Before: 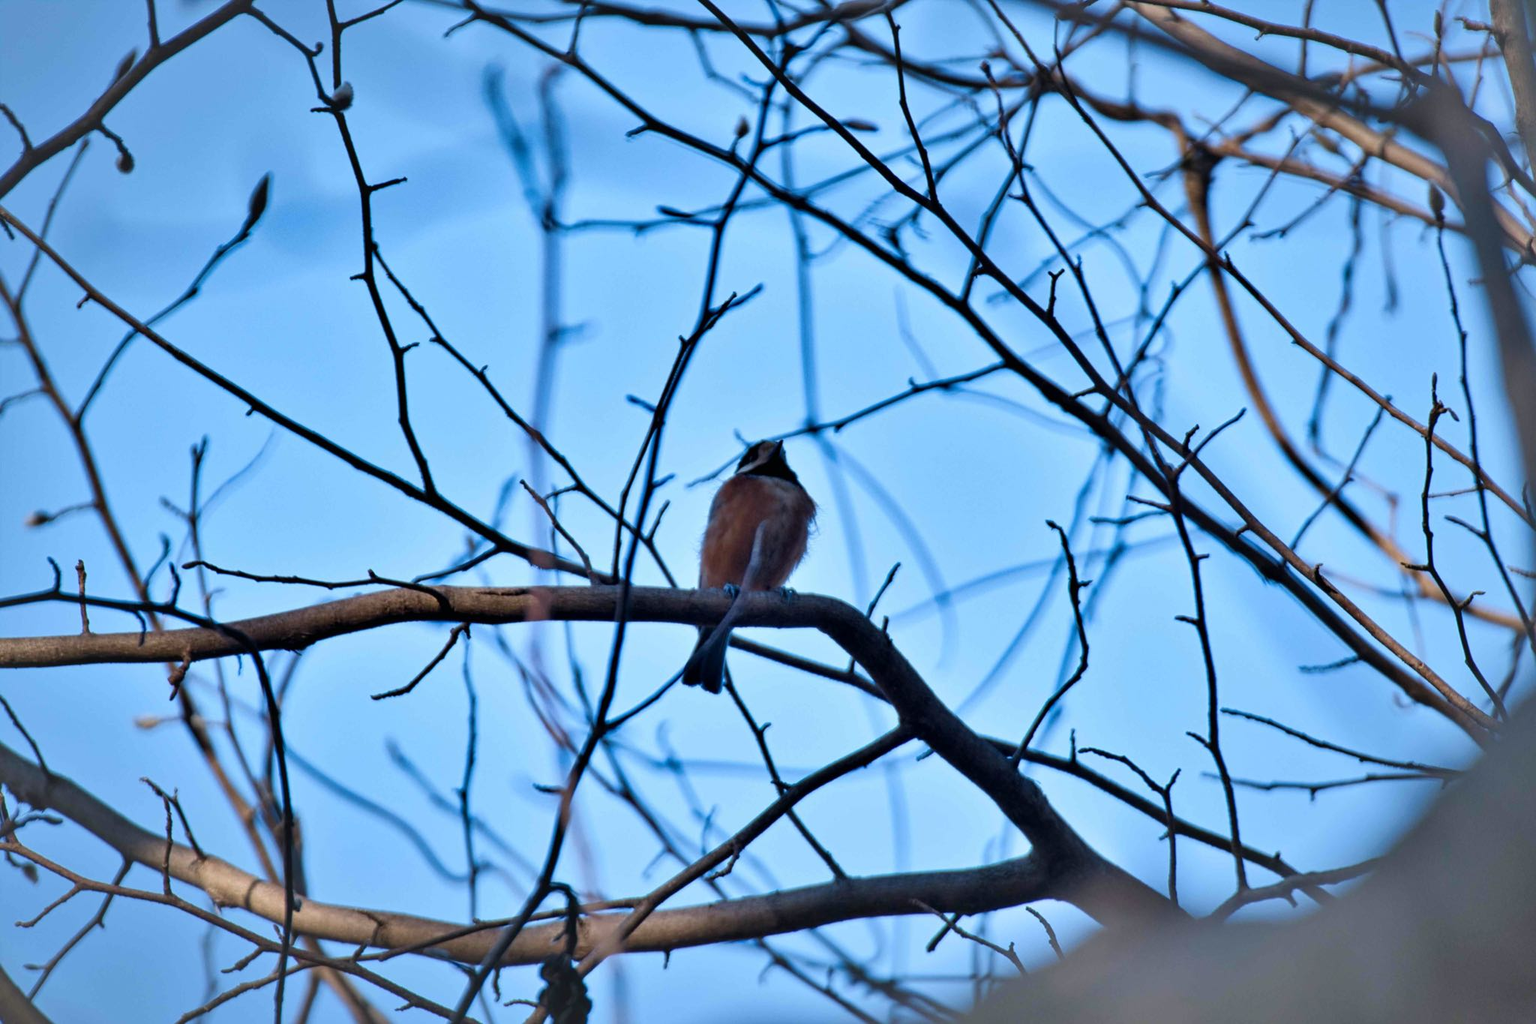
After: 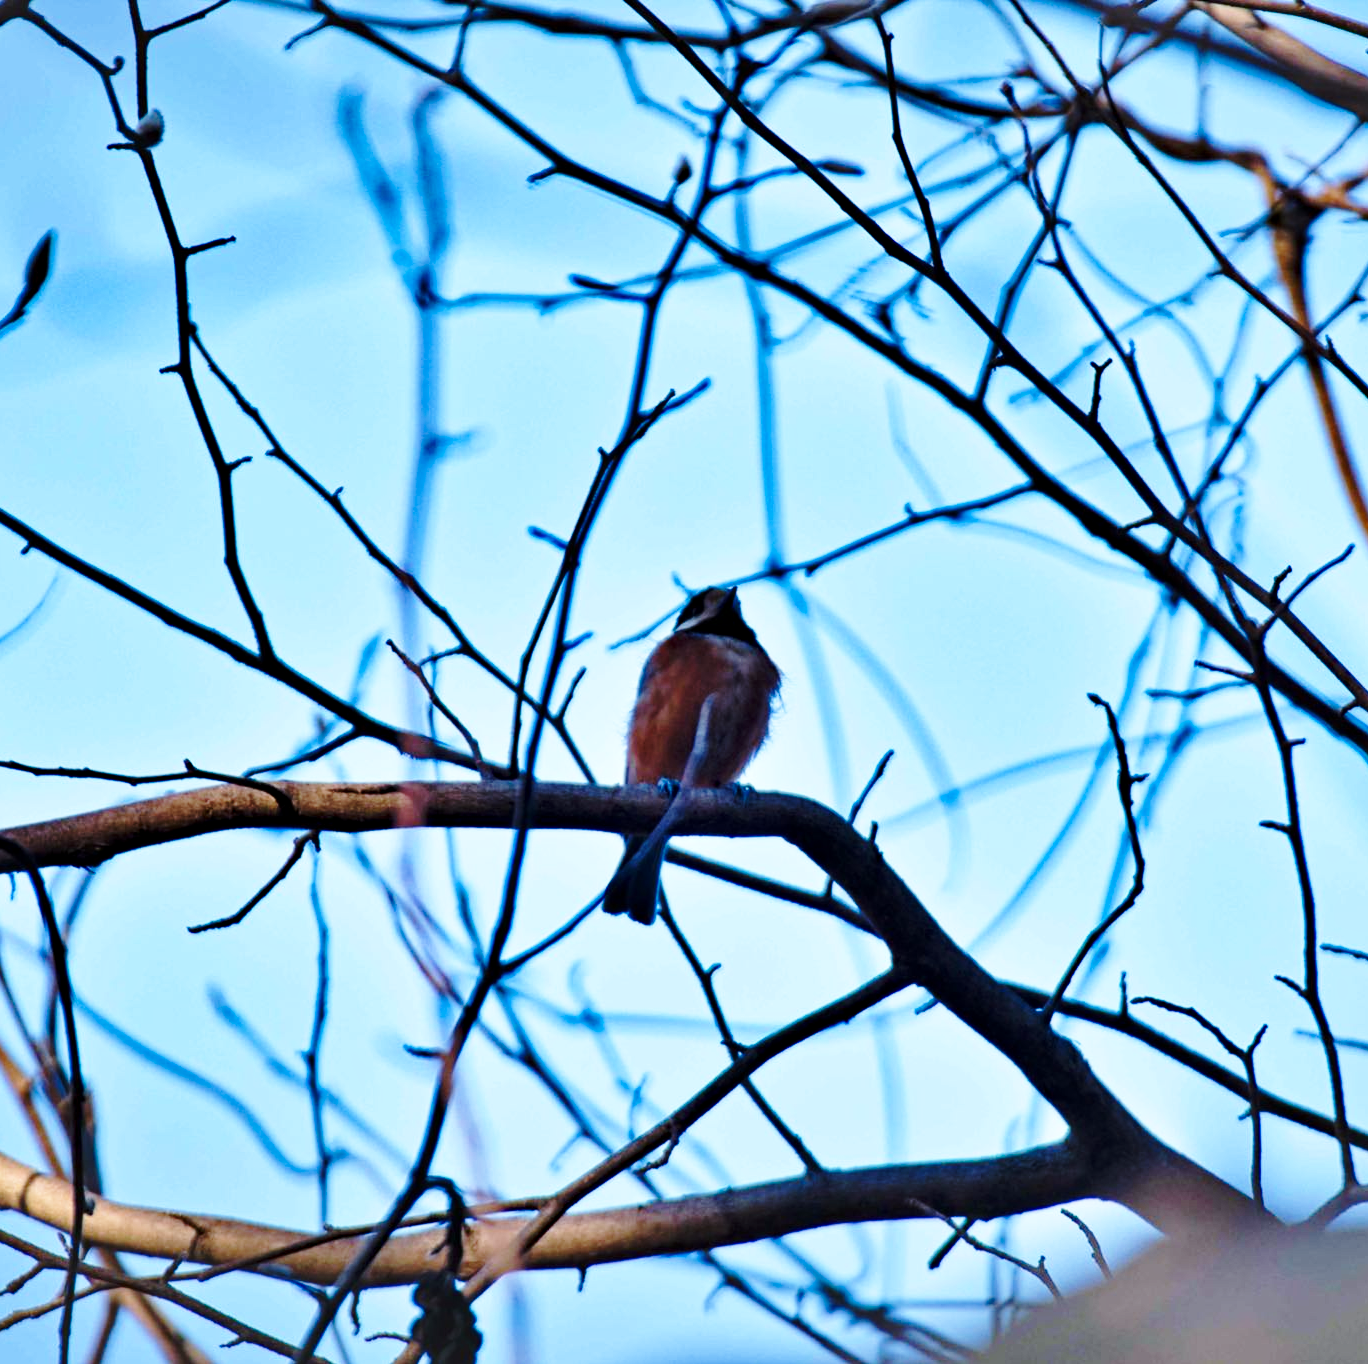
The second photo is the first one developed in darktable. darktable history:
haze removal: strength 0.296, distance 0.253, compatibility mode true, adaptive false
crop and rotate: left 15.01%, right 18.166%
base curve: curves: ch0 [(0, 0) (0.036, 0.037) (0.121, 0.228) (0.46, 0.76) (0.859, 0.983) (1, 1)], preserve colors none
